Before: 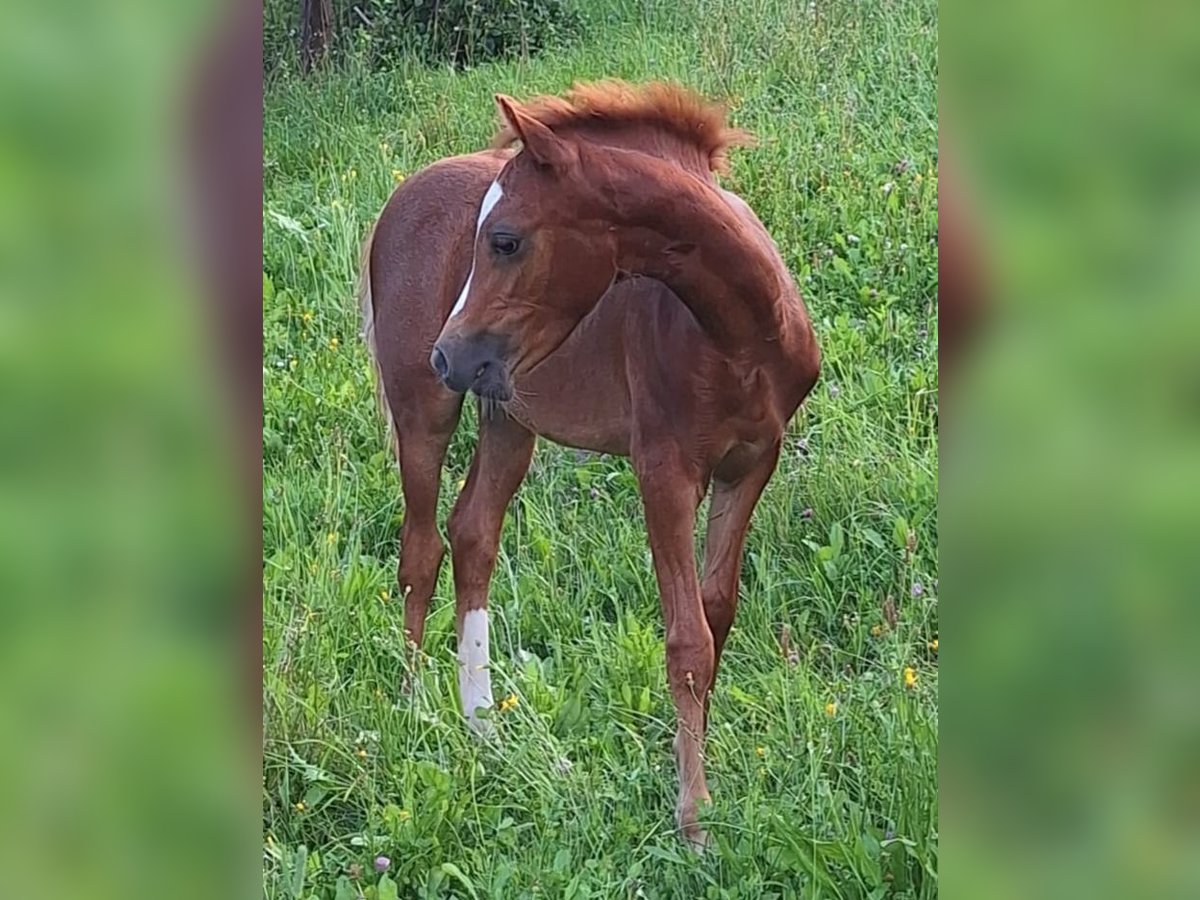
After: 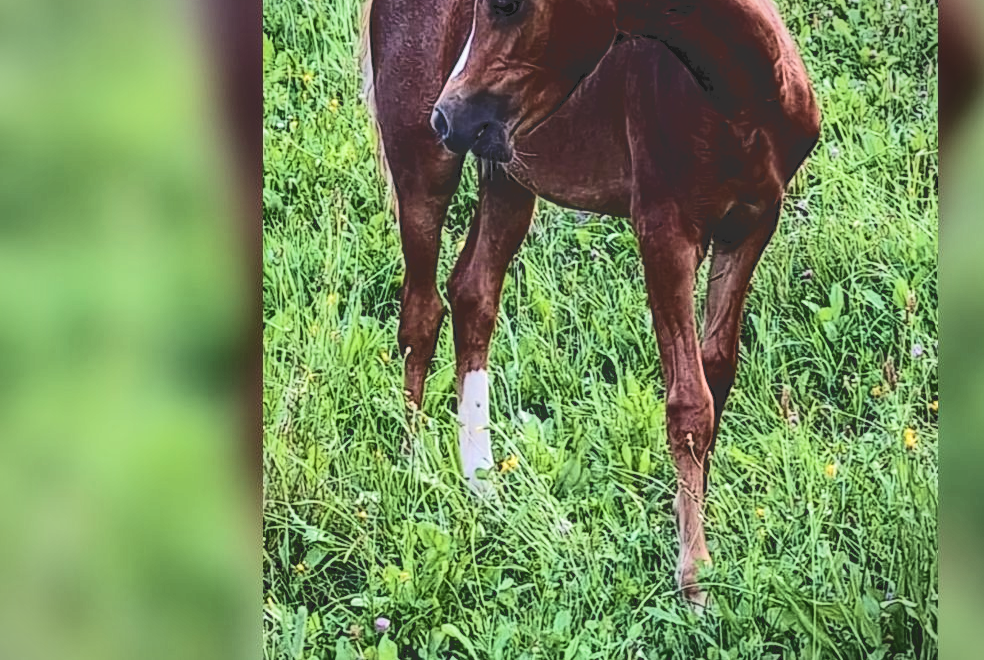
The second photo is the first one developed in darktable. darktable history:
local contrast: on, module defaults
crop: top 26.66%, right 17.976%
exposure: black level correction 0, compensate exposure bias true, compensate highlight preservation false
filmic rgb: black relative exposure -3.96 EV, white relative exposure 3.15 EV, hardness 2.87
velvia: on, module defaults
tone equalizer: -8 EV -0.428 EV, -7 EV -0.393 EV, -6 EV -0.371 EV, -5 EV -0.214 EV, -3 EV 0.198 EV, -2 EV 0.34 EV, -1 EV 0.391 EV, +0 EV 0.429 EV, edges refinement/feathering 500, mask exposure compensation -1.57 EV, preserve details no
tone curve: curves: ch0 [(0, 0) (0.003, 0.19) (0.011, 0.192) (0.025, 0.192) (0.044, 0.194) (0.069, 0.196) (0.1, 0.197) (0.136, 0.198) (0.177, 0.216) (0.224, 0.236) (0.277, 0.269) (0.335, 0.331) (0.399, 0.418) (0.468, 0.515) (0.543, 0.621) (0.623, 0.725) (0.709, 0.804) (0.801, 0.859) (0.898, 0.913) (1, 1)], color space Lab, independent channels
vignetting: fall-off start 85.1%, fall-off radius 80.31%, width/height ratio 1.225, unbound false
